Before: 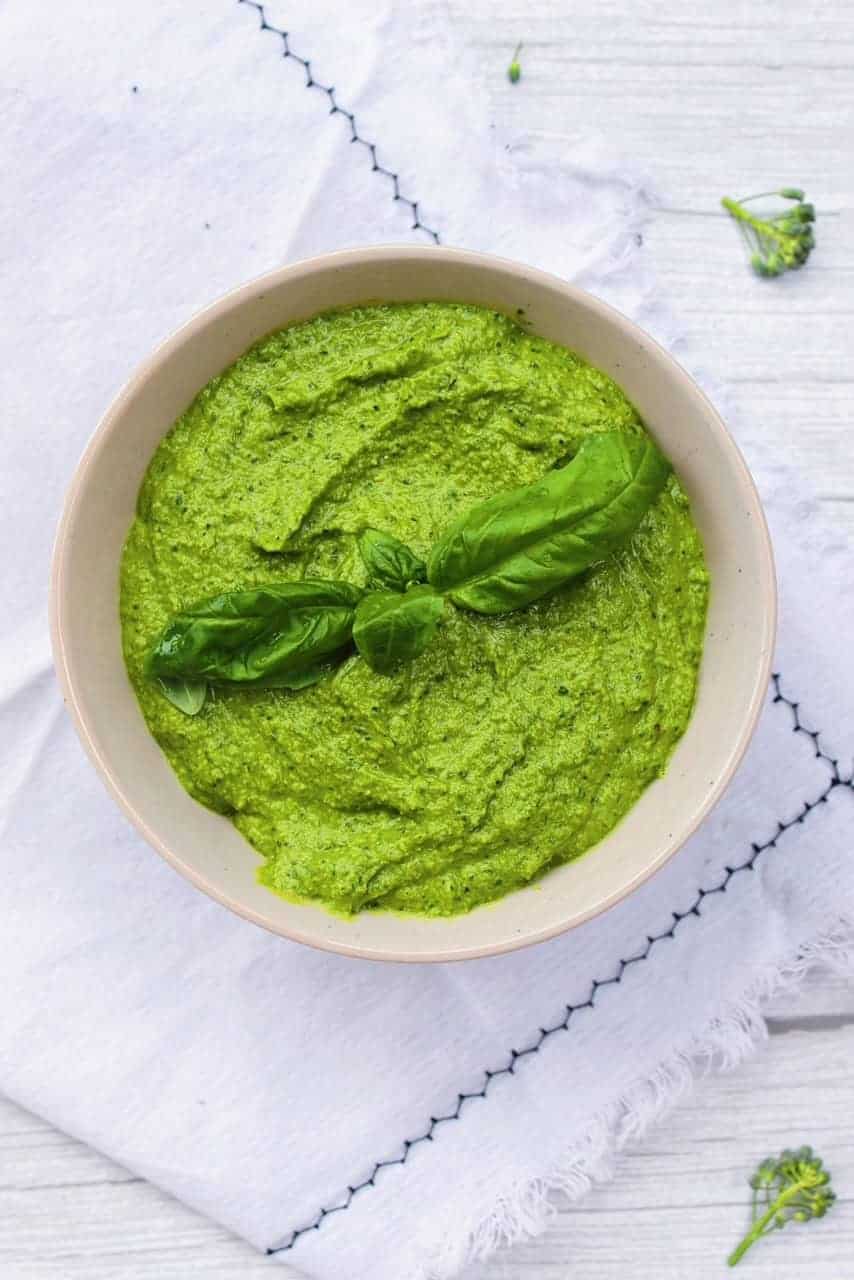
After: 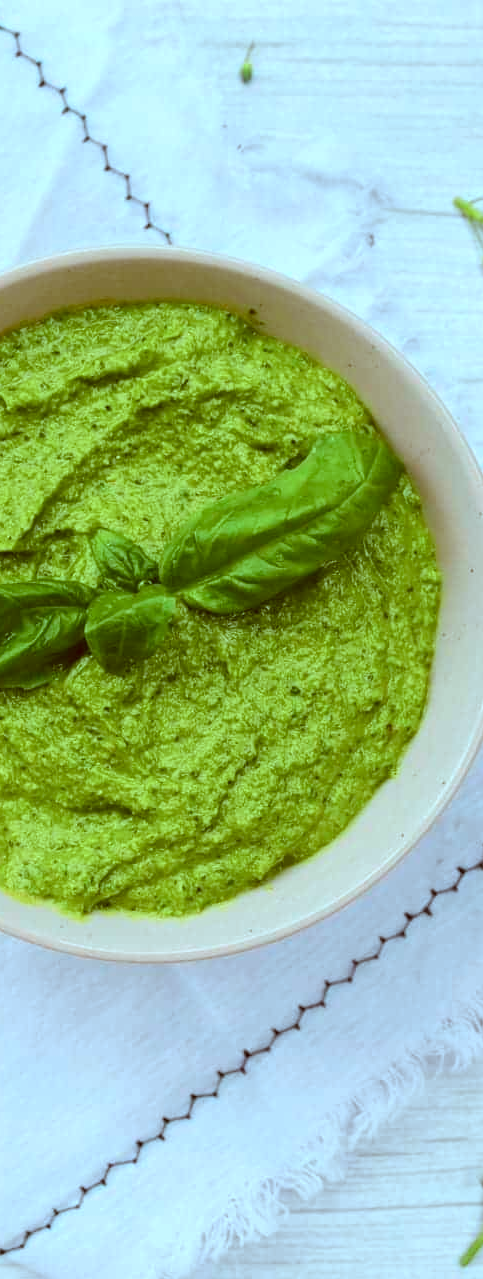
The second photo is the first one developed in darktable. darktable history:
color correction: highlights a* -14.62, highlights b* -16.22, shadows a* 10.12, shadows b* 29.4
crop: left 31.458%, top 0%, right 11.876%
